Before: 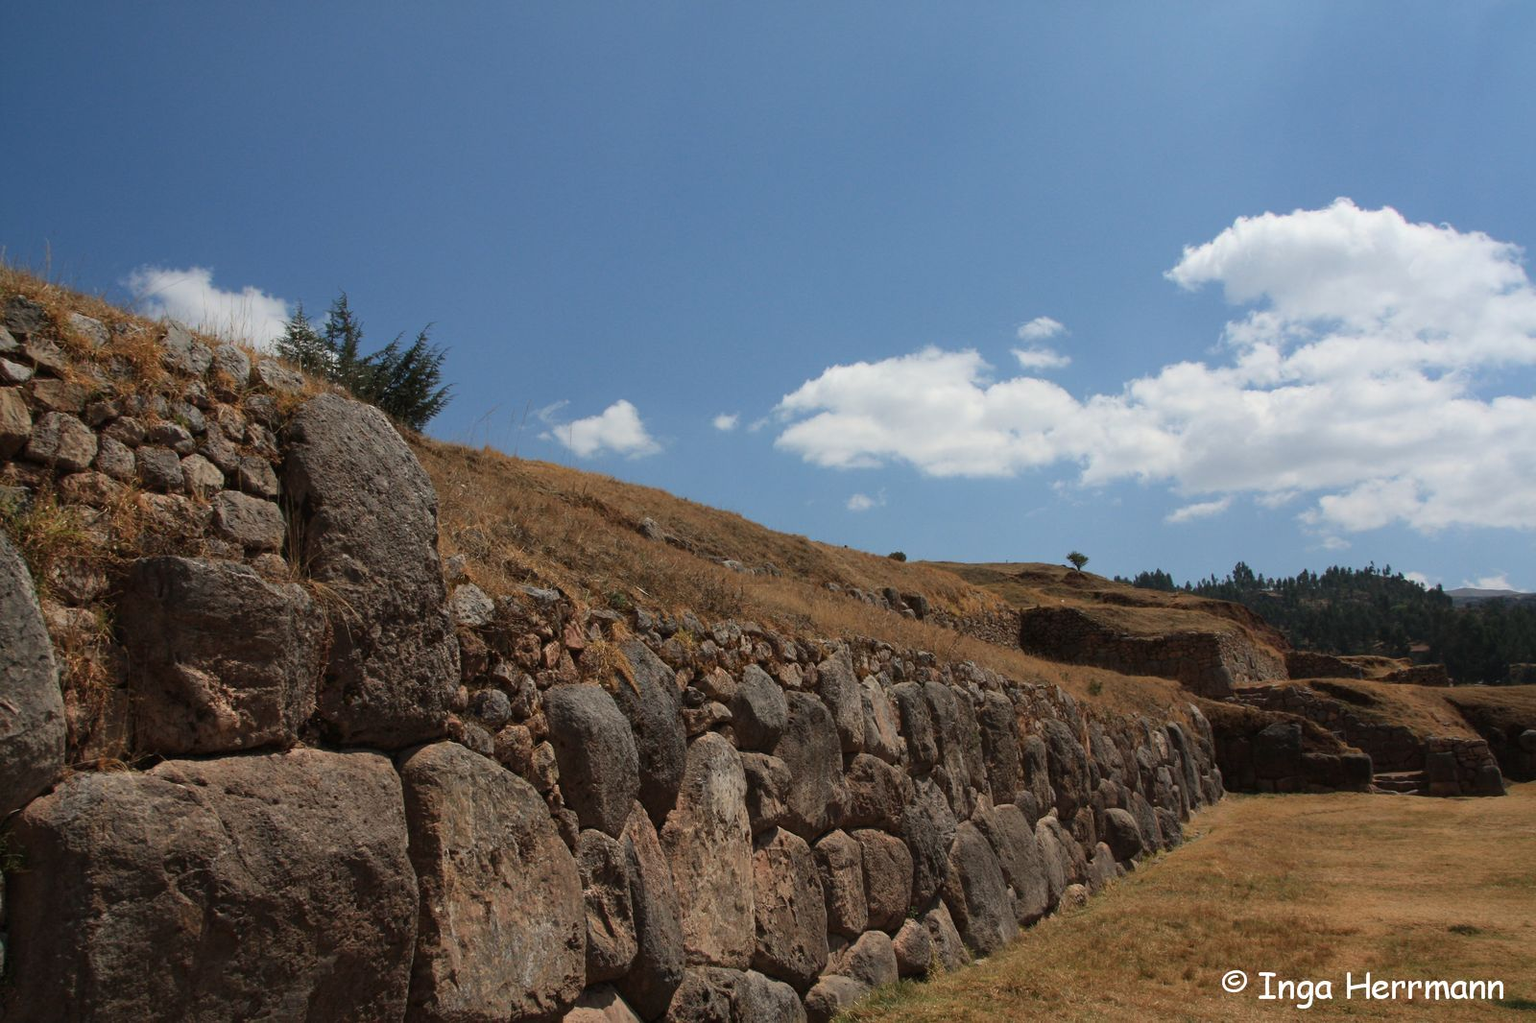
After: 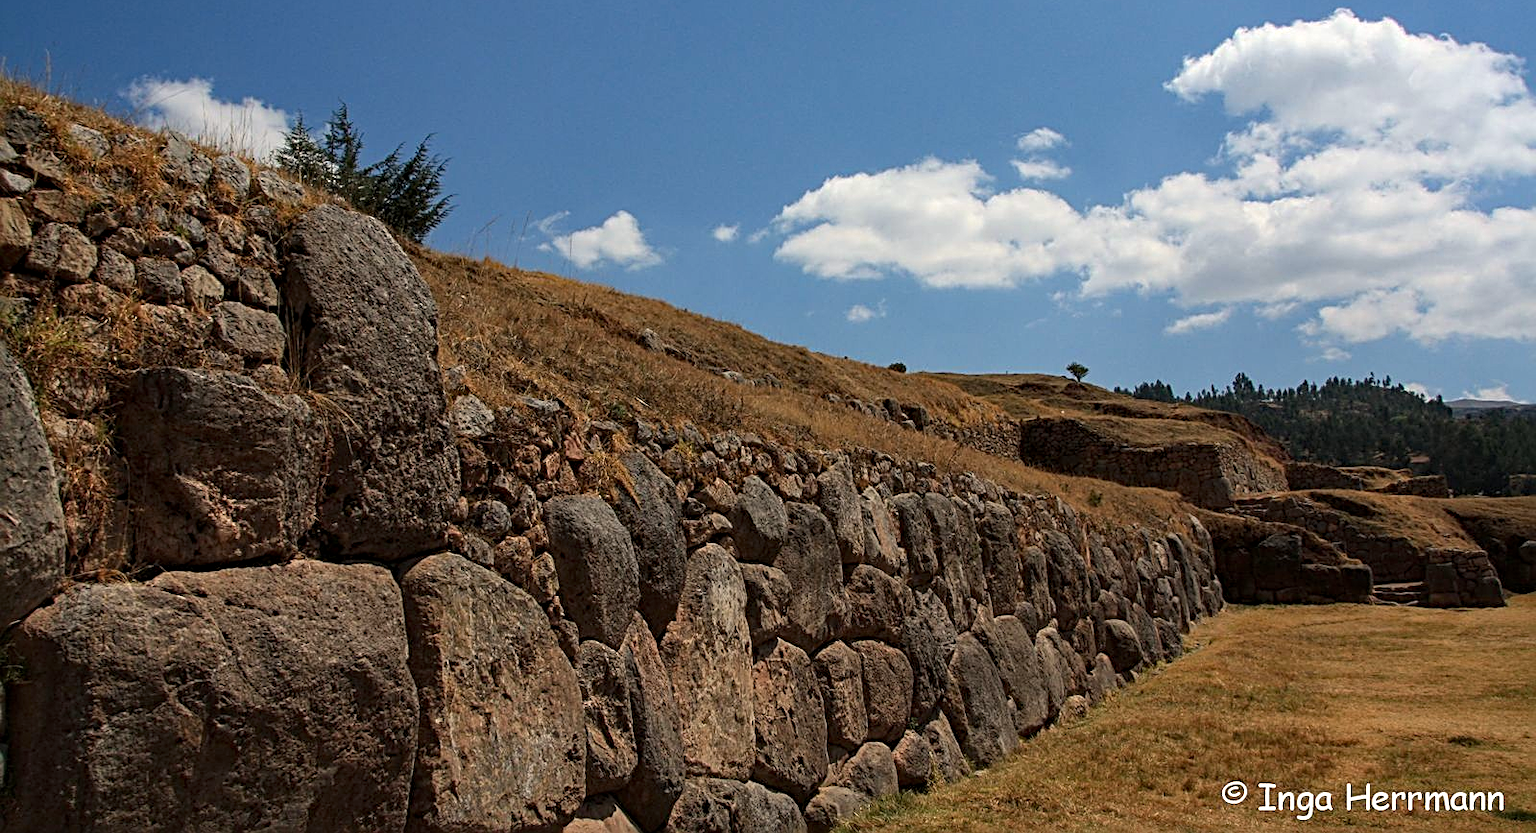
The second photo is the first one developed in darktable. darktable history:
local contrast: on, module defaults
color correction: highlights a* 0.816, highlights b* 2.78, saturation 1.1
crop and rotate: top 18.507%
haze removal: compatibility mode true, adaptive false
sharpen: radius 2.676, amount 0.669
